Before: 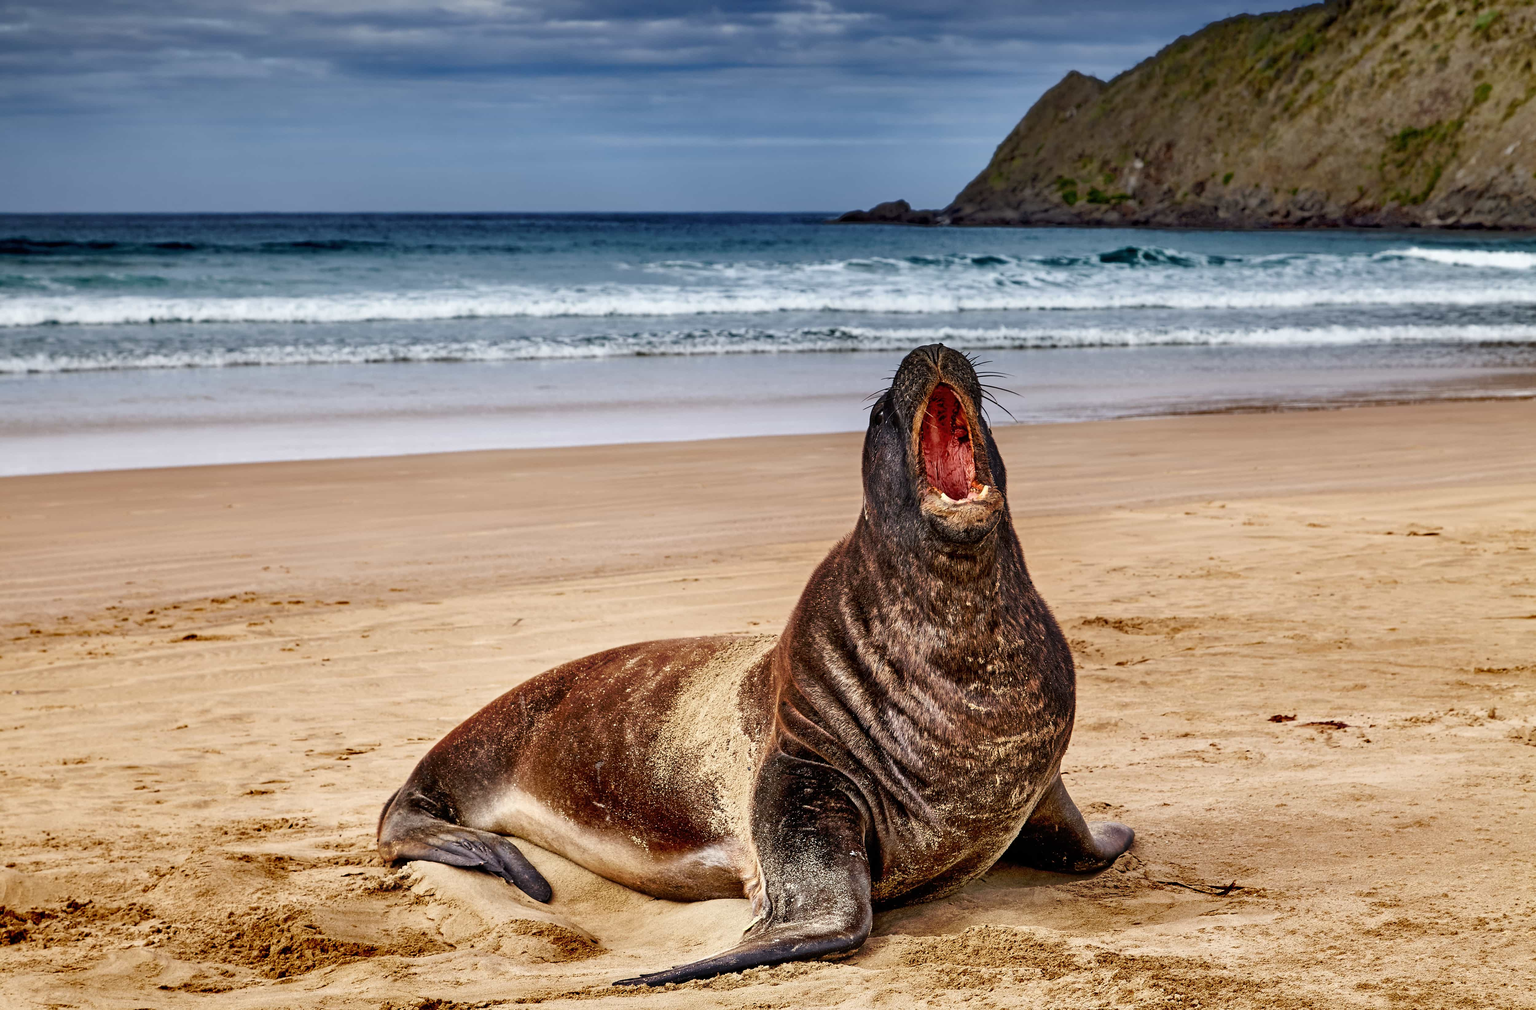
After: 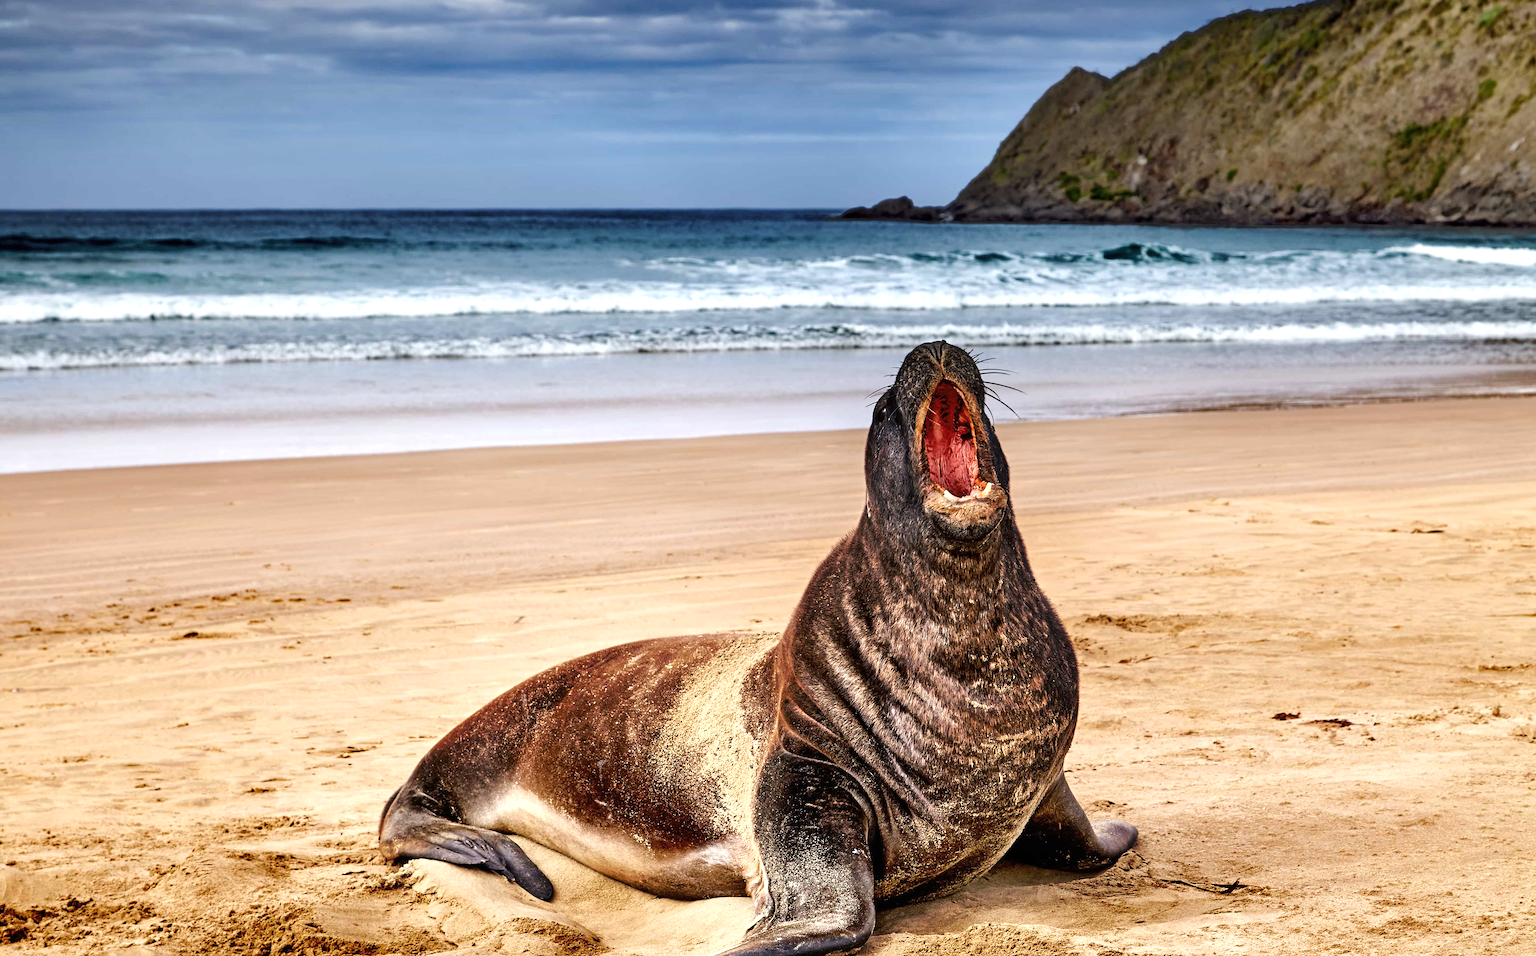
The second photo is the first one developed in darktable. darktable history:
crop: top 0.448%, right 0.264%, bottom 5.045%
tone curve: curves: ch0 [(0, 0) (0.08, 0.056) (0.4, 0.4) (0.6, 0.612) (0.92, 0.924) (1, 1)], color space Lab, linked channels, preserve colors none
exposure: black level correction 0, exposure 0.5 EV, compensate exposure bias true, compensate highlight preservation false
